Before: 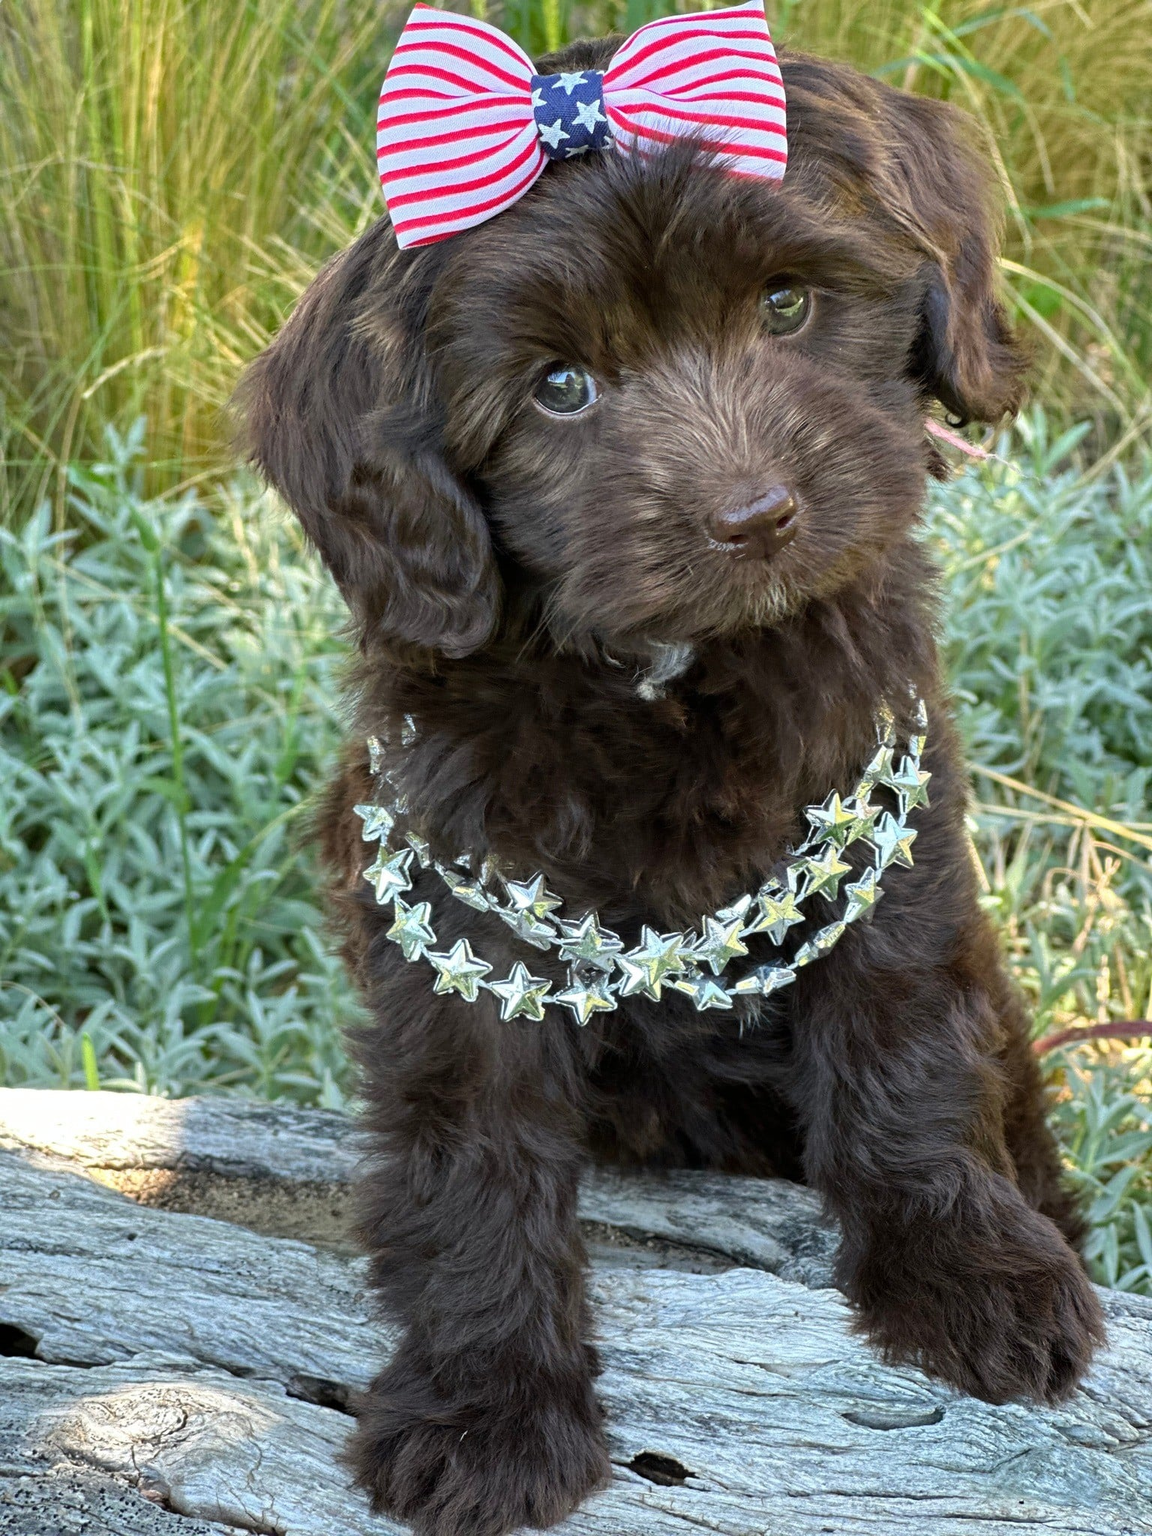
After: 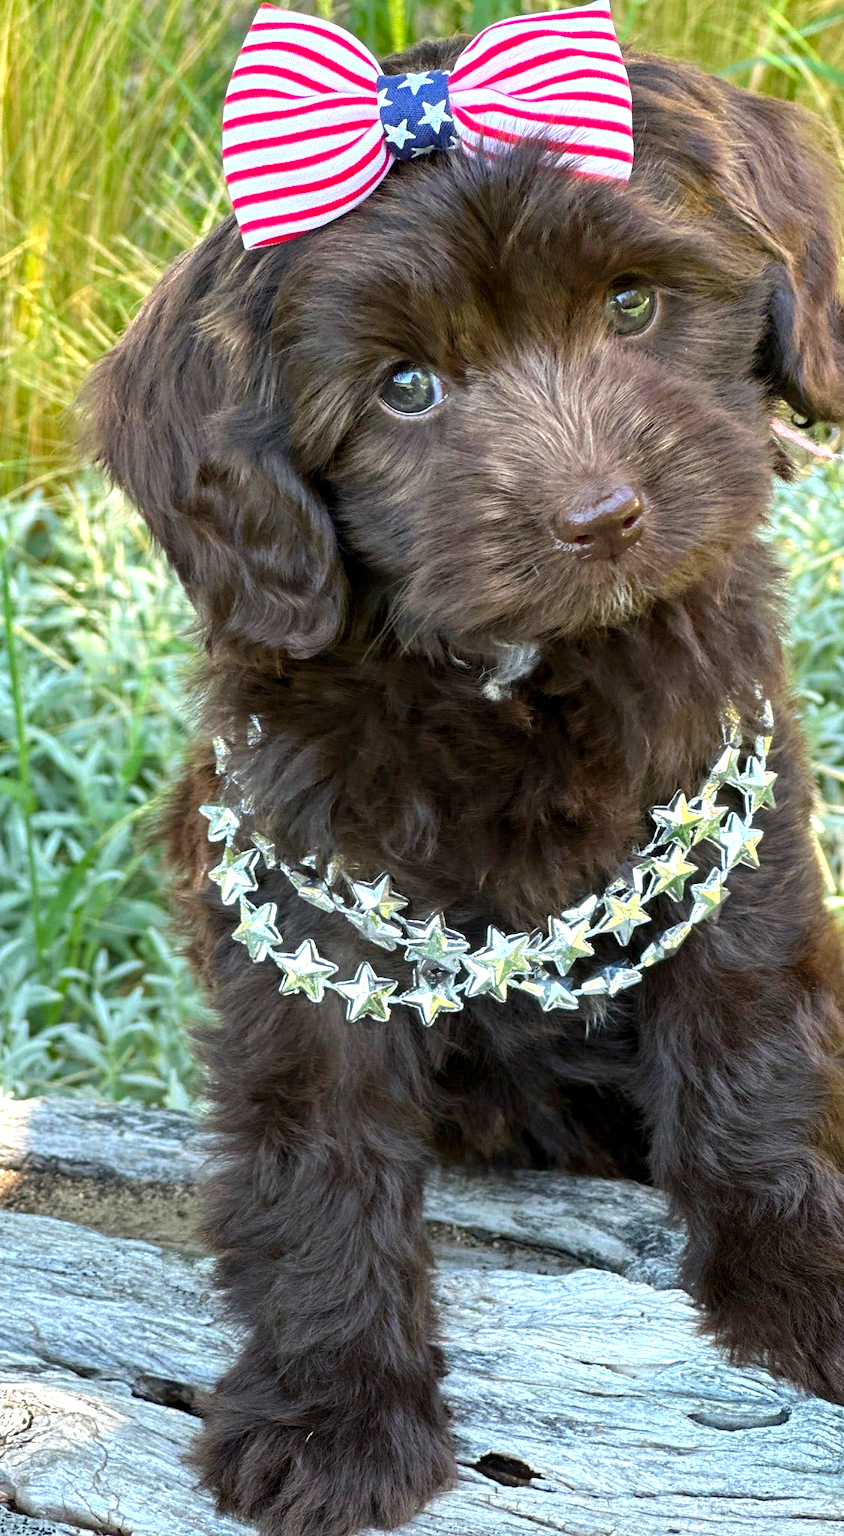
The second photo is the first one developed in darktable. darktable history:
crop: left 13.443%, right 13.31%
exposure: black level correction 0.001, exposure 0.5 EV, compensate exposure bias true, compensate highlight preservation false
contrast brightness saturation: contrast 0.04, saturation 0.16
